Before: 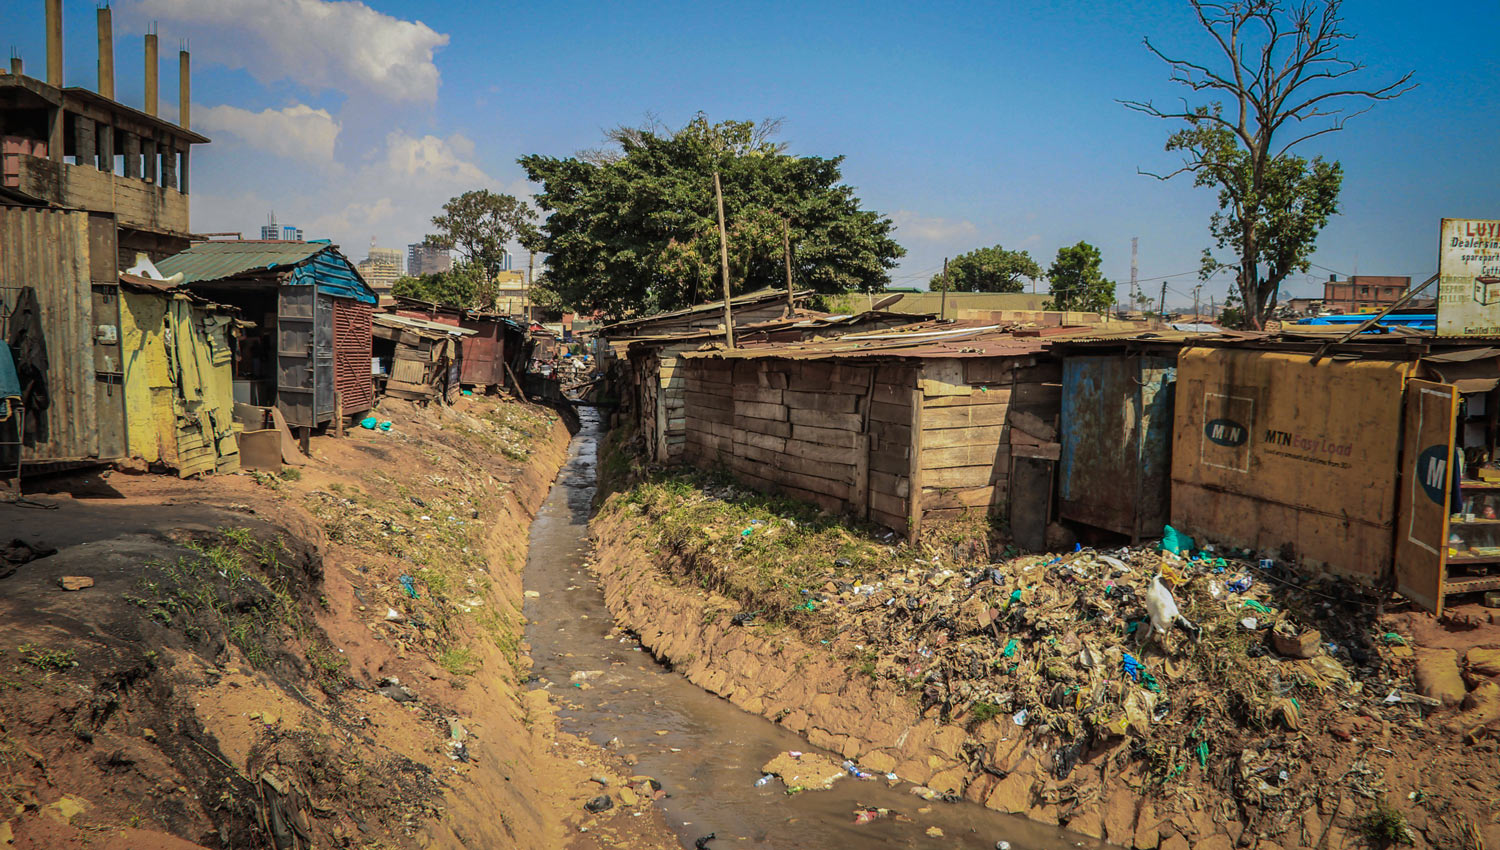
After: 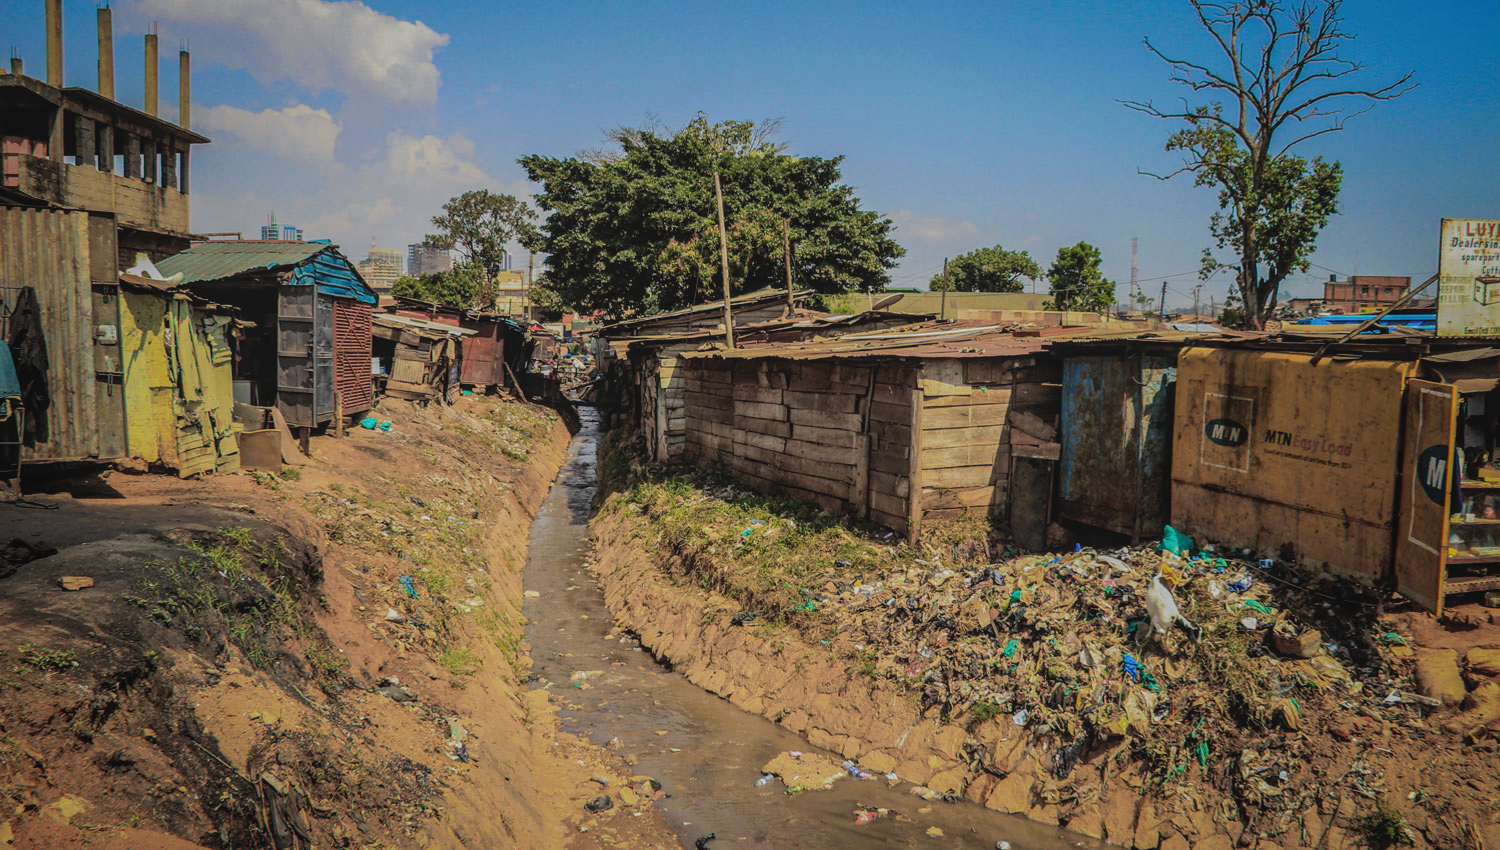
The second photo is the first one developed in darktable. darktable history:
local contrast: highlights 48%, shadows 0%, detail 100%
filmic rgb: white relative exposure 3.8 EV, hardness 4.35
